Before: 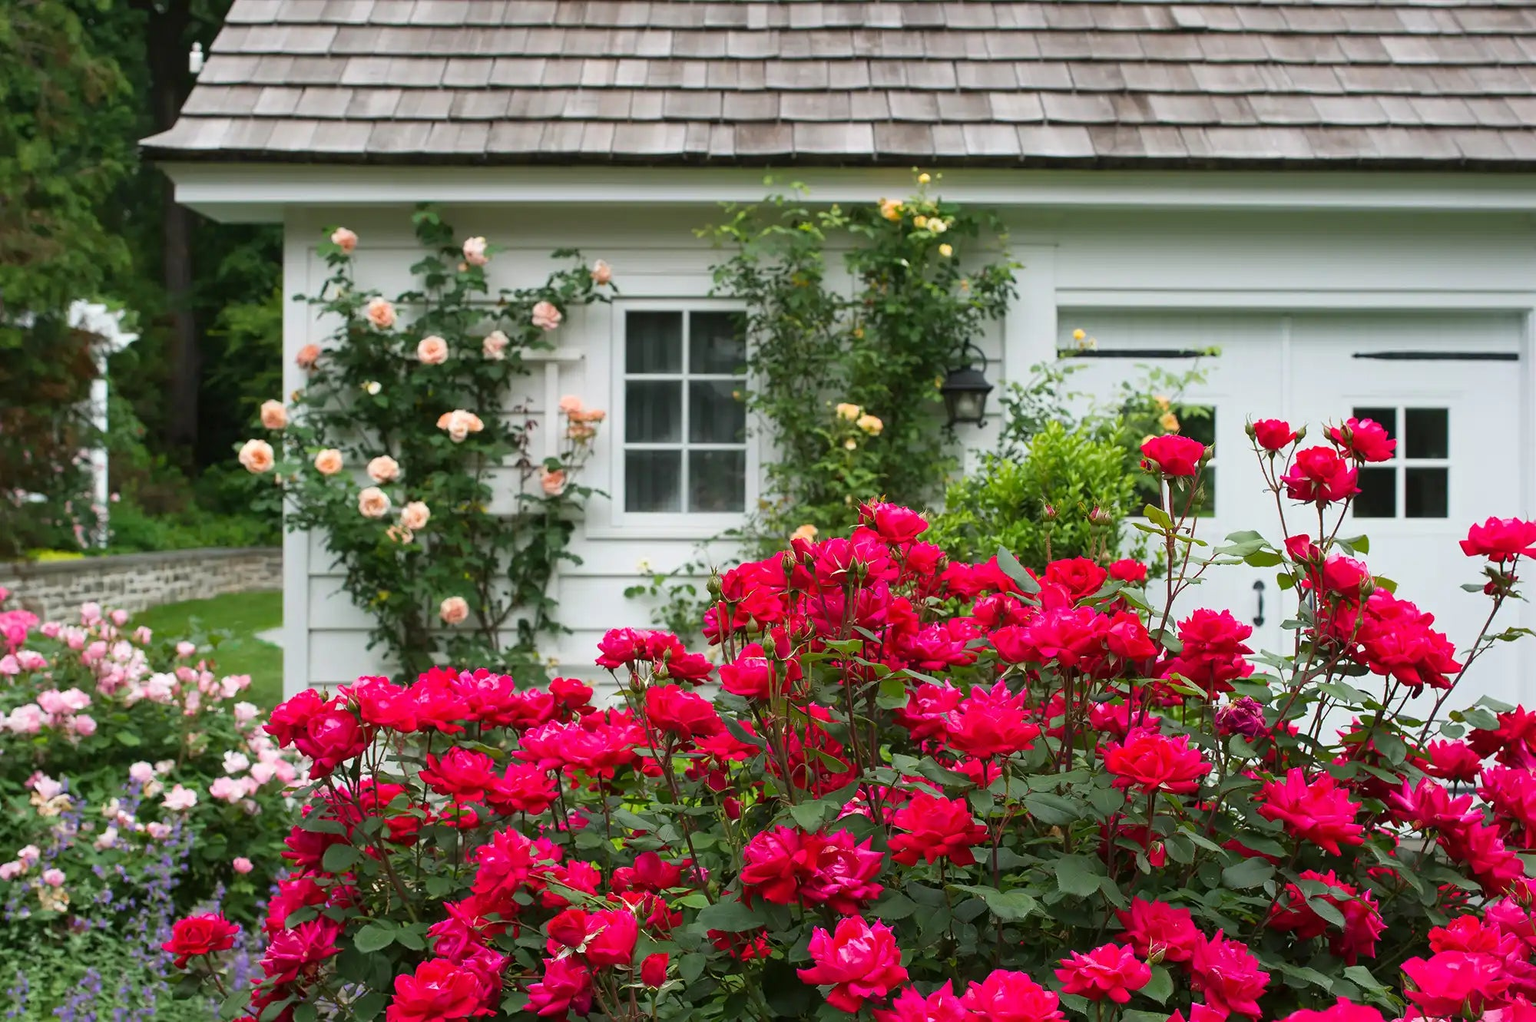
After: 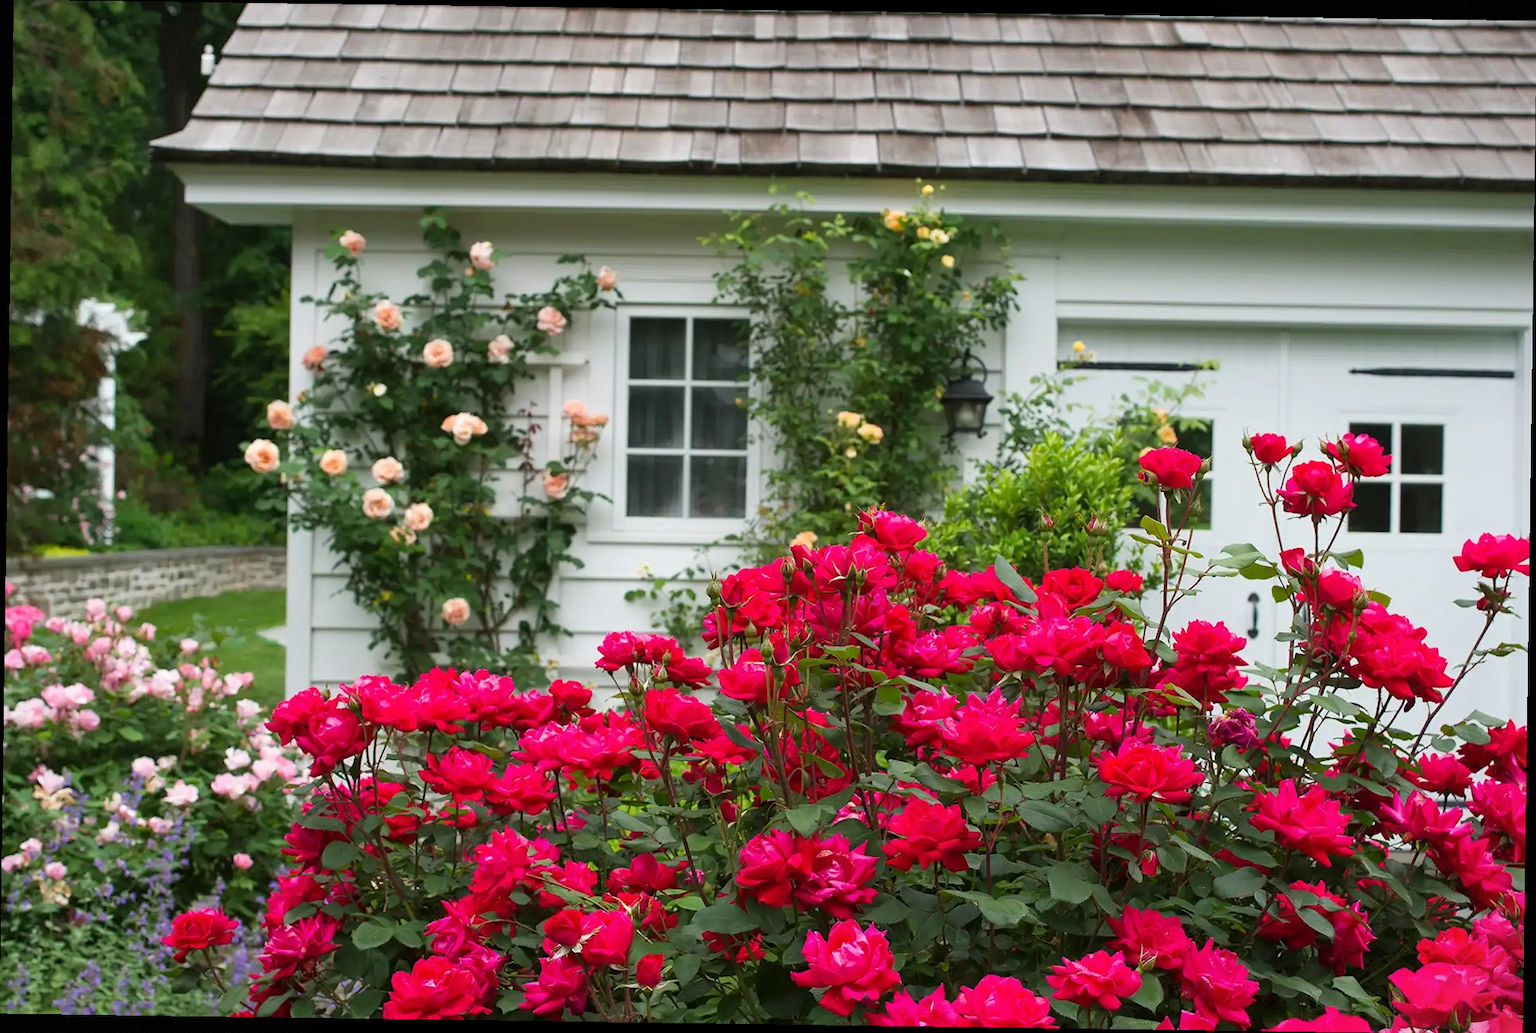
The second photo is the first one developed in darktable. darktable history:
rotate and perspective: rotation 0.8°, automatic cropping off
vignetting: fall-off start 100%, fall-off radius 71%, brightness -0.434, saturation -0.2, width/height ratio 1.178, dithering 8-bit output, unbound false
